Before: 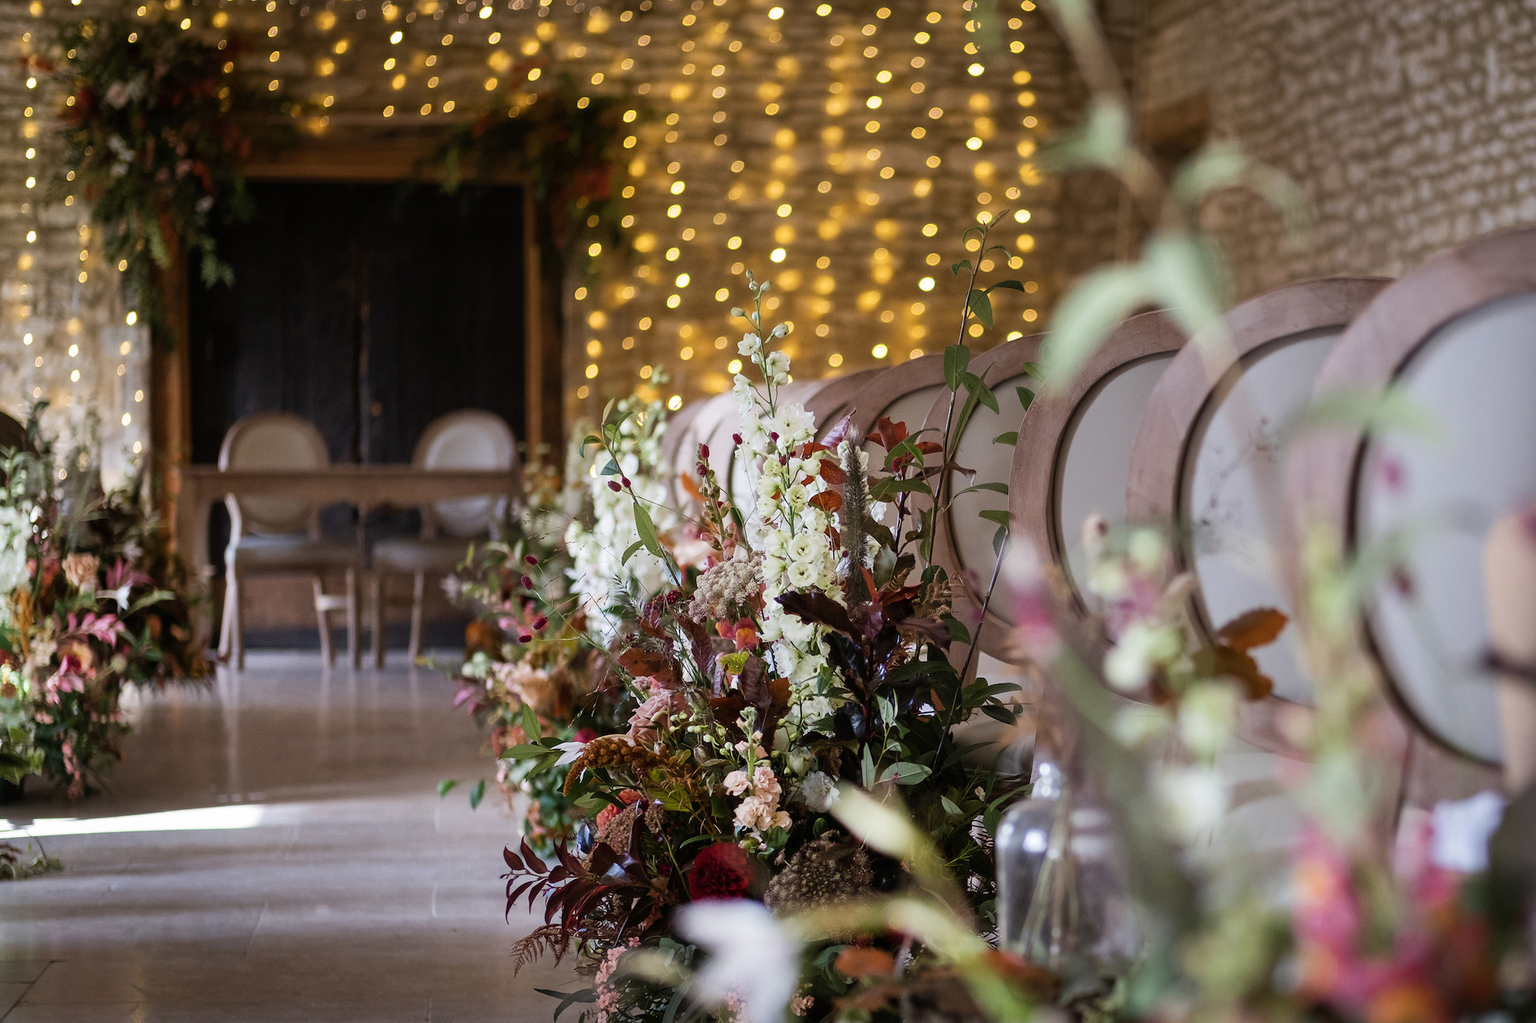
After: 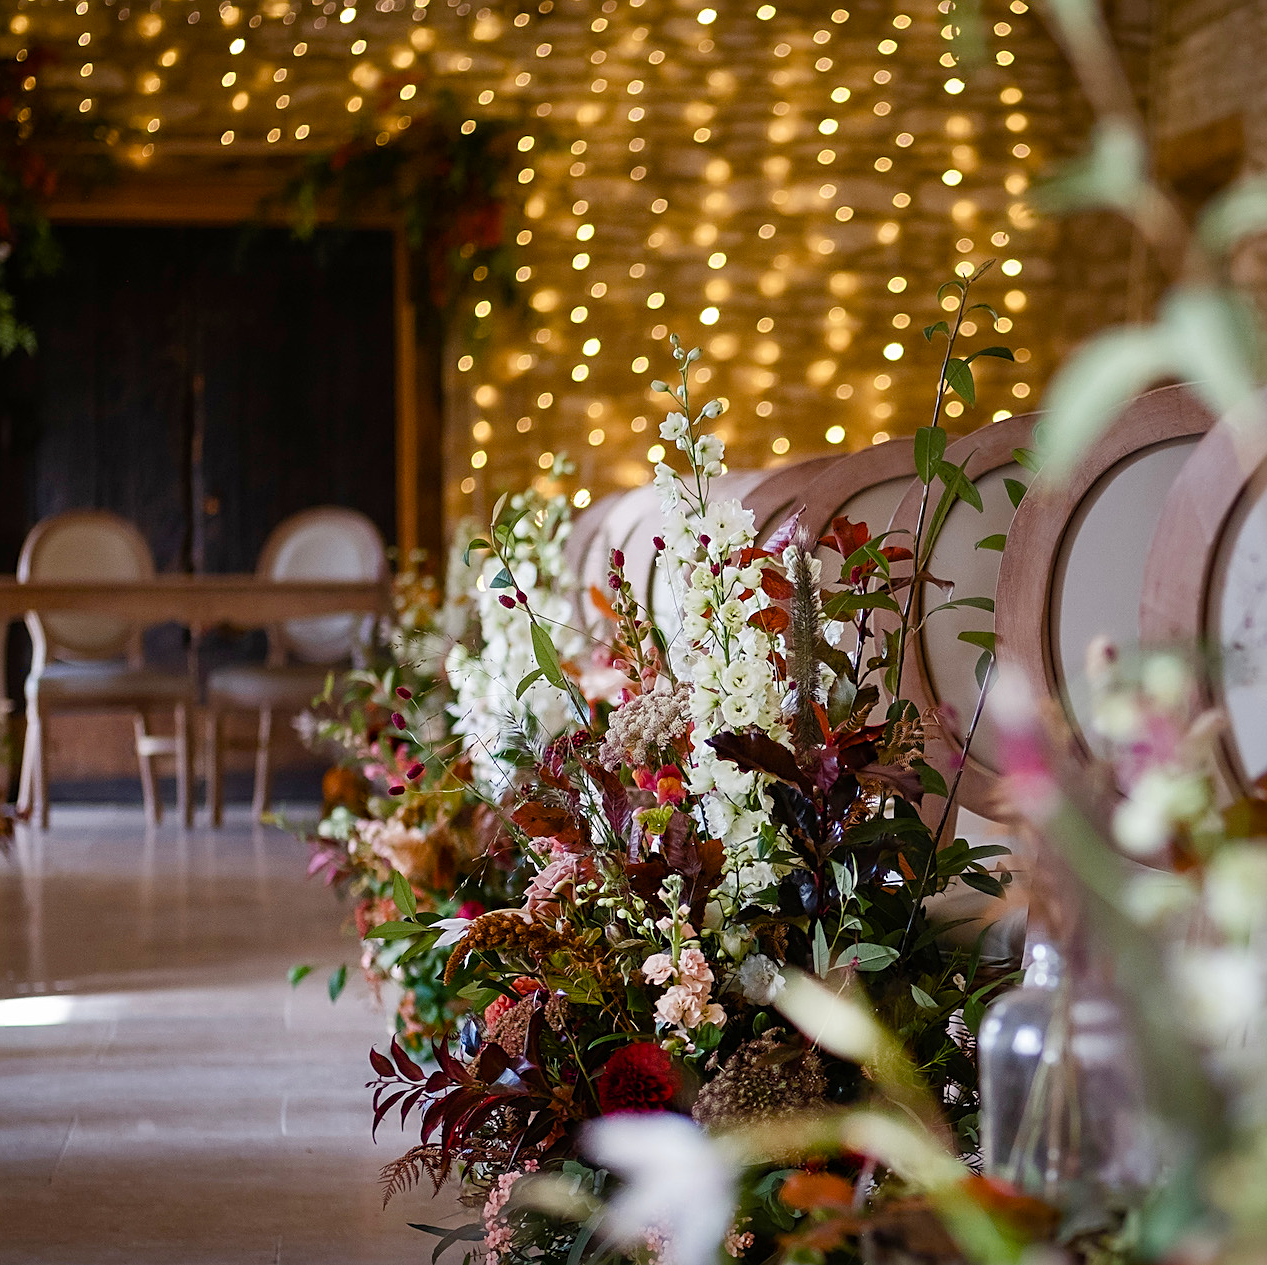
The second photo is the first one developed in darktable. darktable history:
crop and rotate: left 13.417%, right 19.893%
sharpen: on, module defaults
color balance rgb: perceptual saturation grading › global saturation 20%, perceptual saturation grading › highlights -50.001%, perceptual saturation grading › shadows 30.051%
